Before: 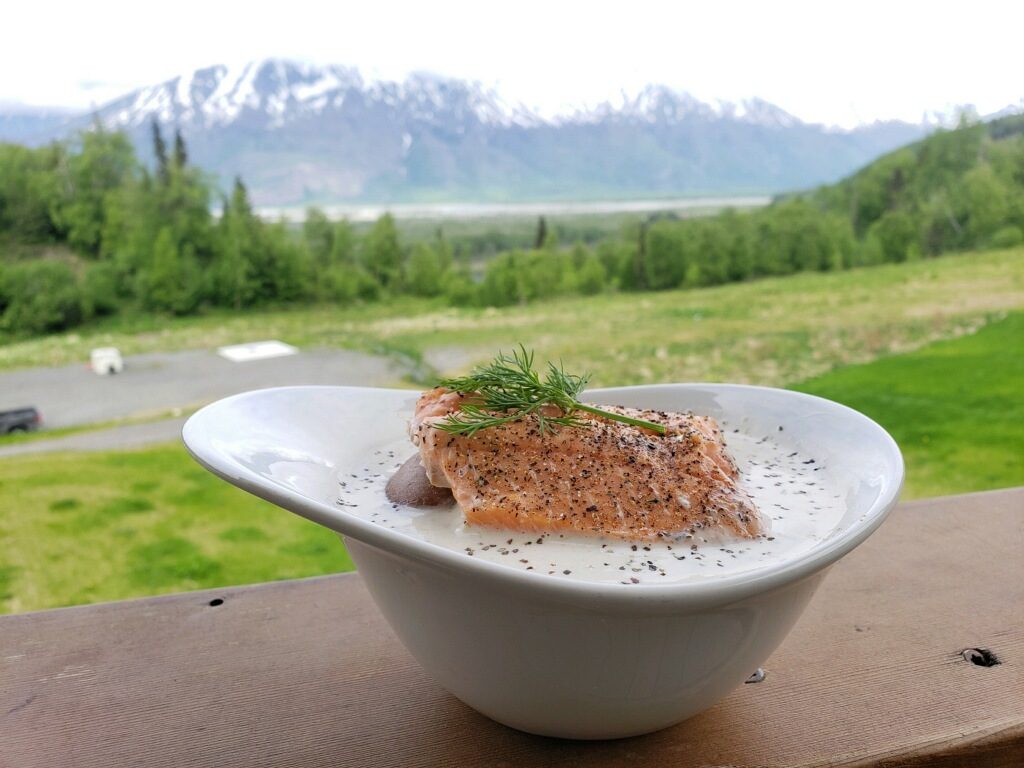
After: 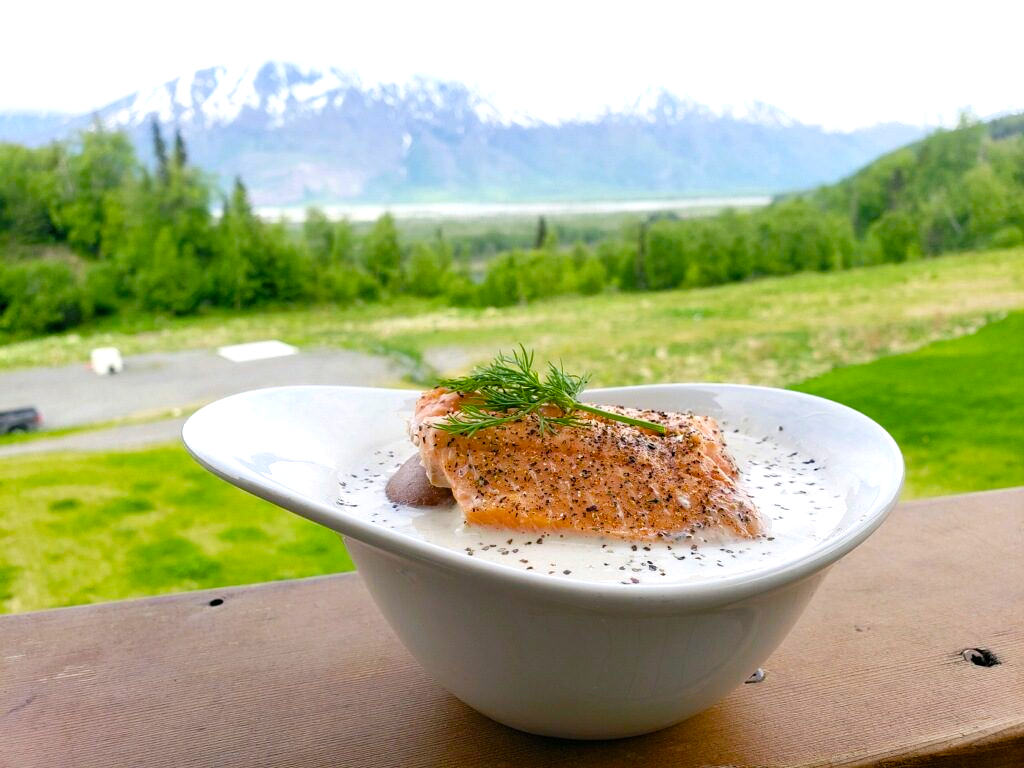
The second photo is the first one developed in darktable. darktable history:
color balance rgb: shadows lift › chroma 2.002%, shadows lift › hue 222.01°, linear chroma grading › global chroma 14.433%, perceptual saturation grading › global saturation 20%, perceptual saturation grading › highlights -24.913%, perceptual saturation grading › shadows 26.173%, global vibrance 20%
tone equalizer: -8 EV -0.385 EV, -7 EV -0.37 EV, -6 EV -0.352 EV, -5 EV -0.257 EV, -3 EV 0.213 EV, -2 EV 0.316 EV, -1 EV 0.4 EV, +0 EV 0.396 EV
